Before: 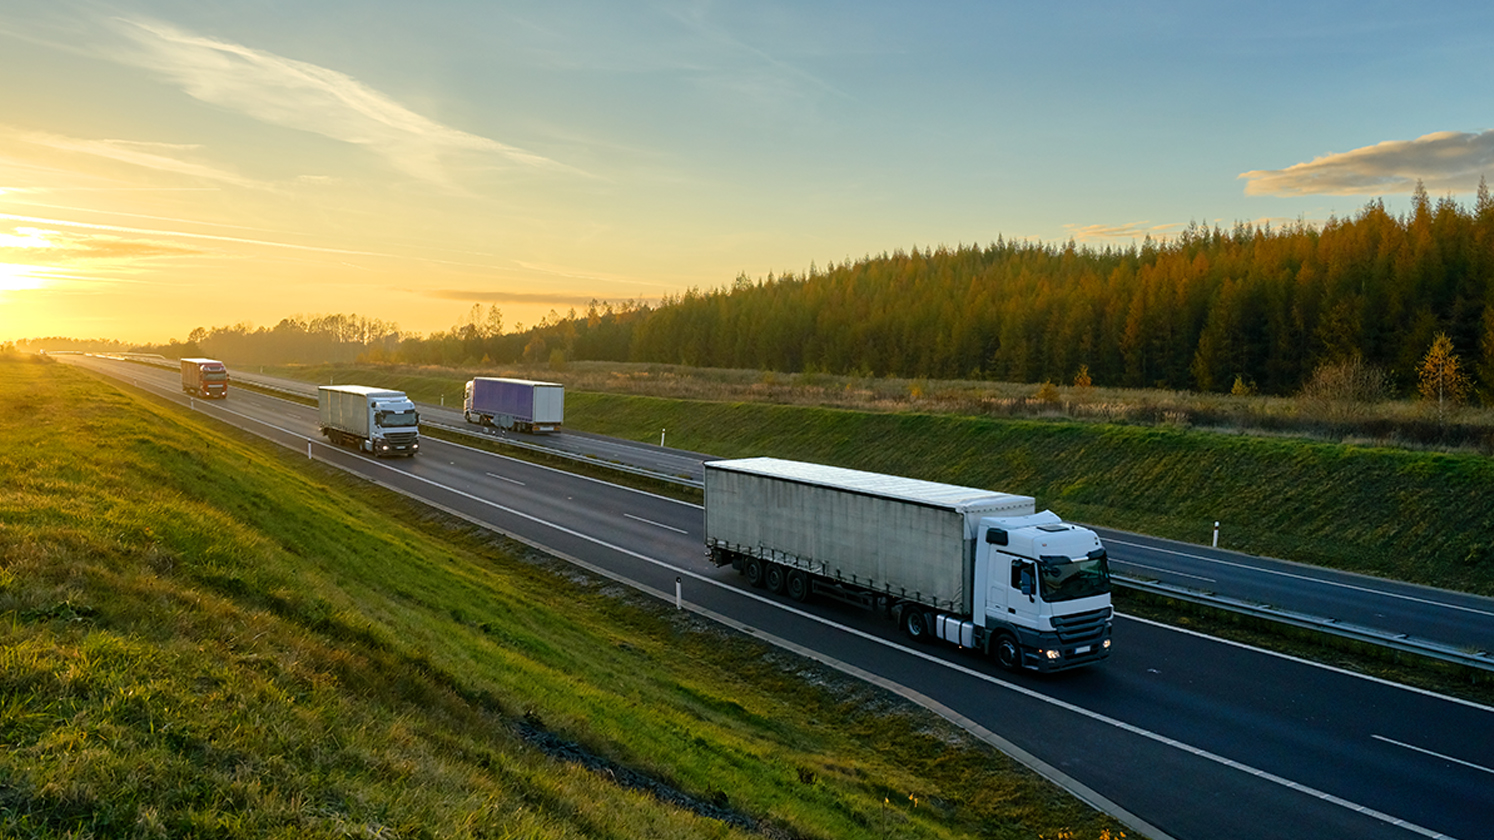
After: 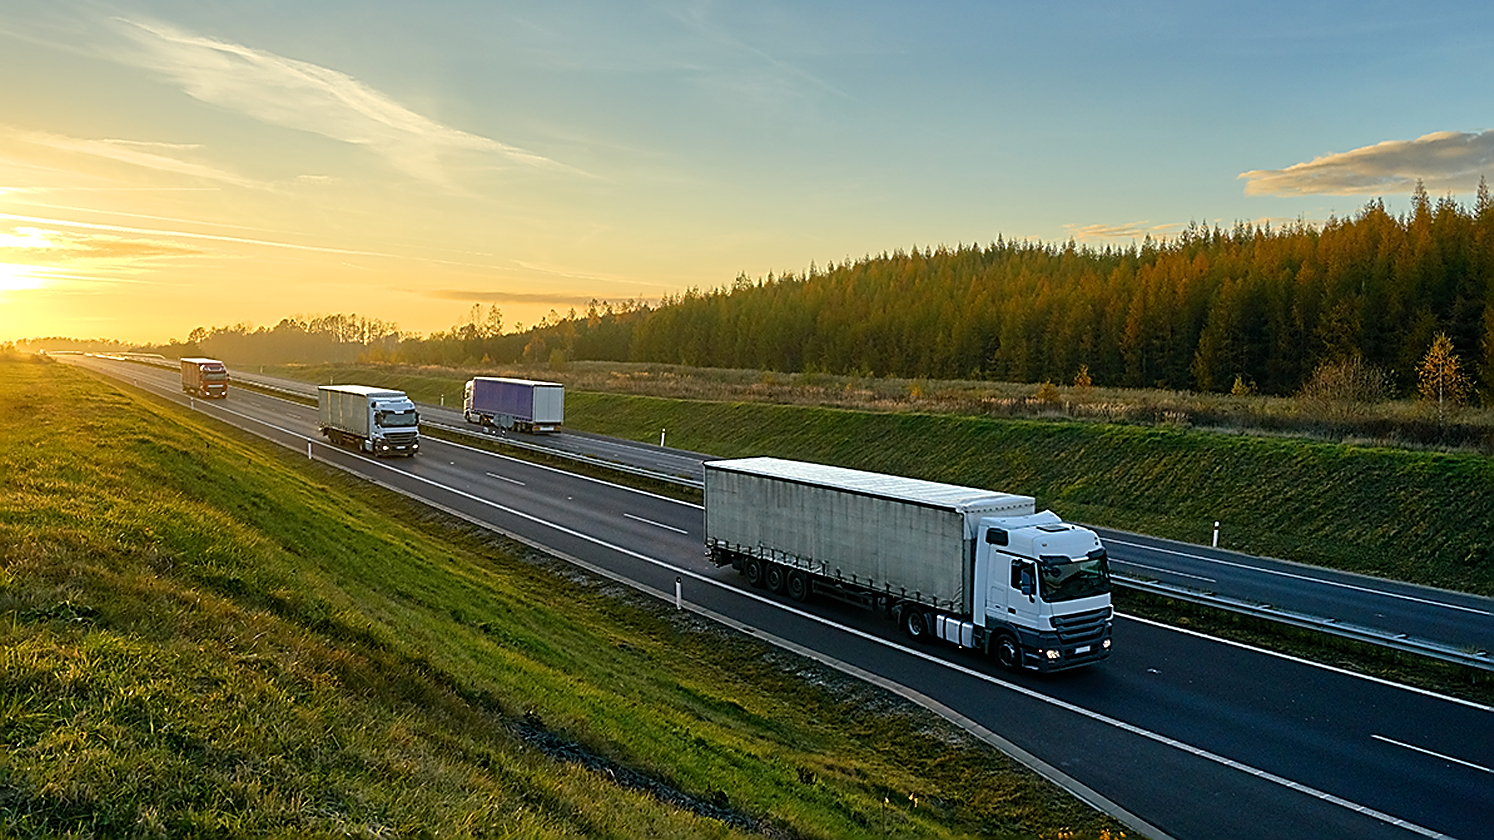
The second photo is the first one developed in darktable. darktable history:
sharpen: radius 1.722, amount 1.286
